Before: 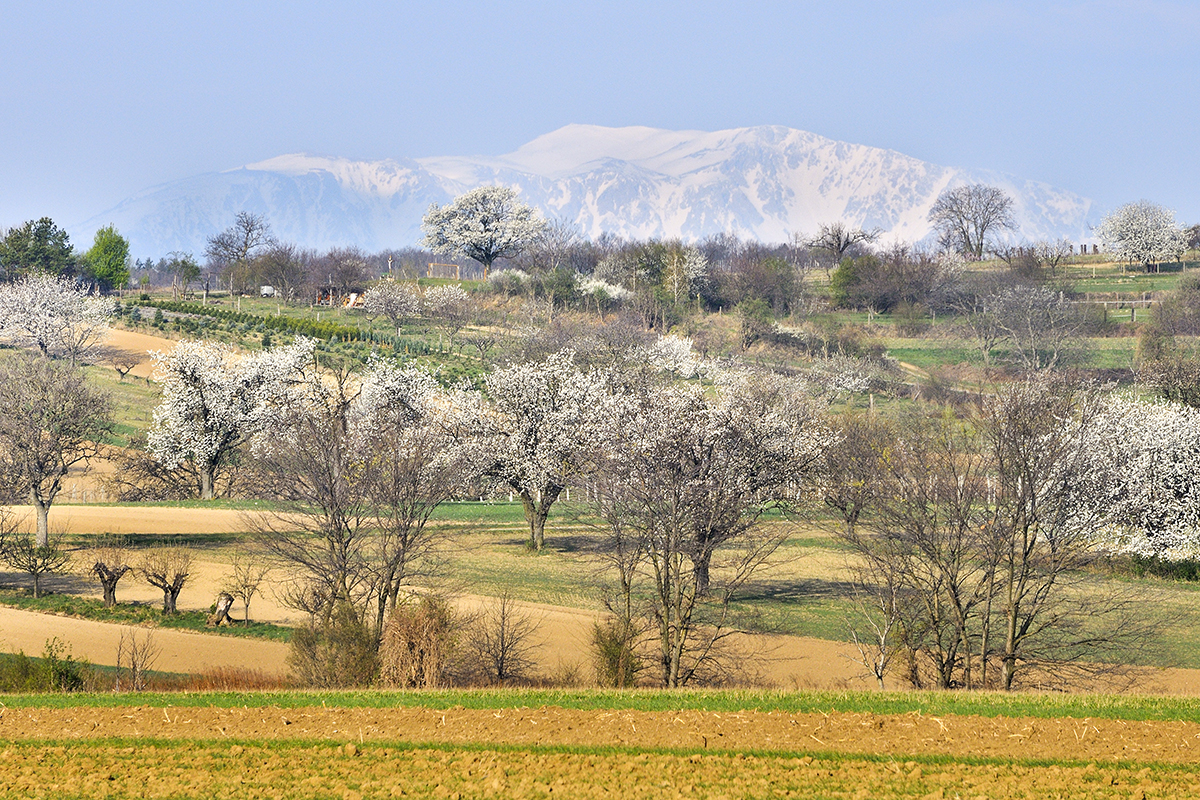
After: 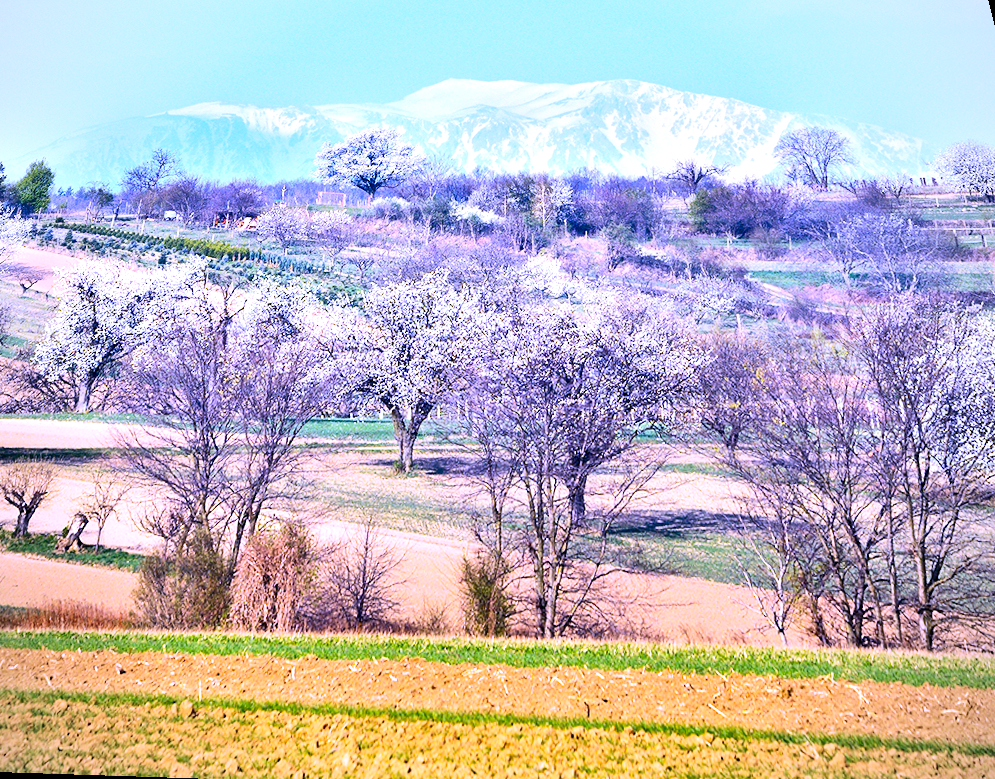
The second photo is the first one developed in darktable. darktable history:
vignetting: fall-off radius 60.92%
rotate and perspective: rotation 0.72°, lens shift (vertical) -0.352, lens shift (horizontal) -0.051, crop left 0.152, crop right 0.859, crop top 0.019, crop bottom 0.964
contrast brightness saturation: contrast 0.21, brightness -0.11, saturation 0.21
exposure: exposure 0.6 EV, compensate highlight preservation false
white balance: red 0.98, blue 1.61
